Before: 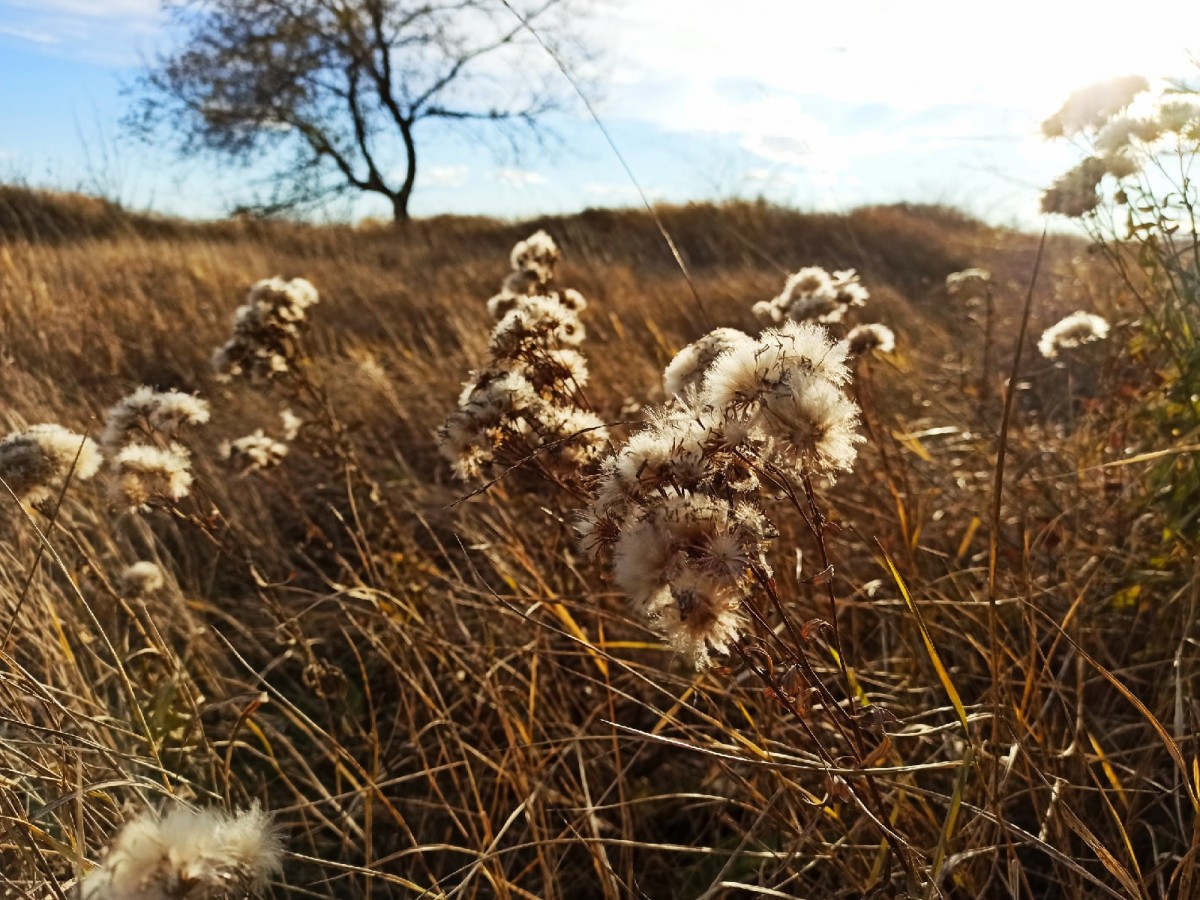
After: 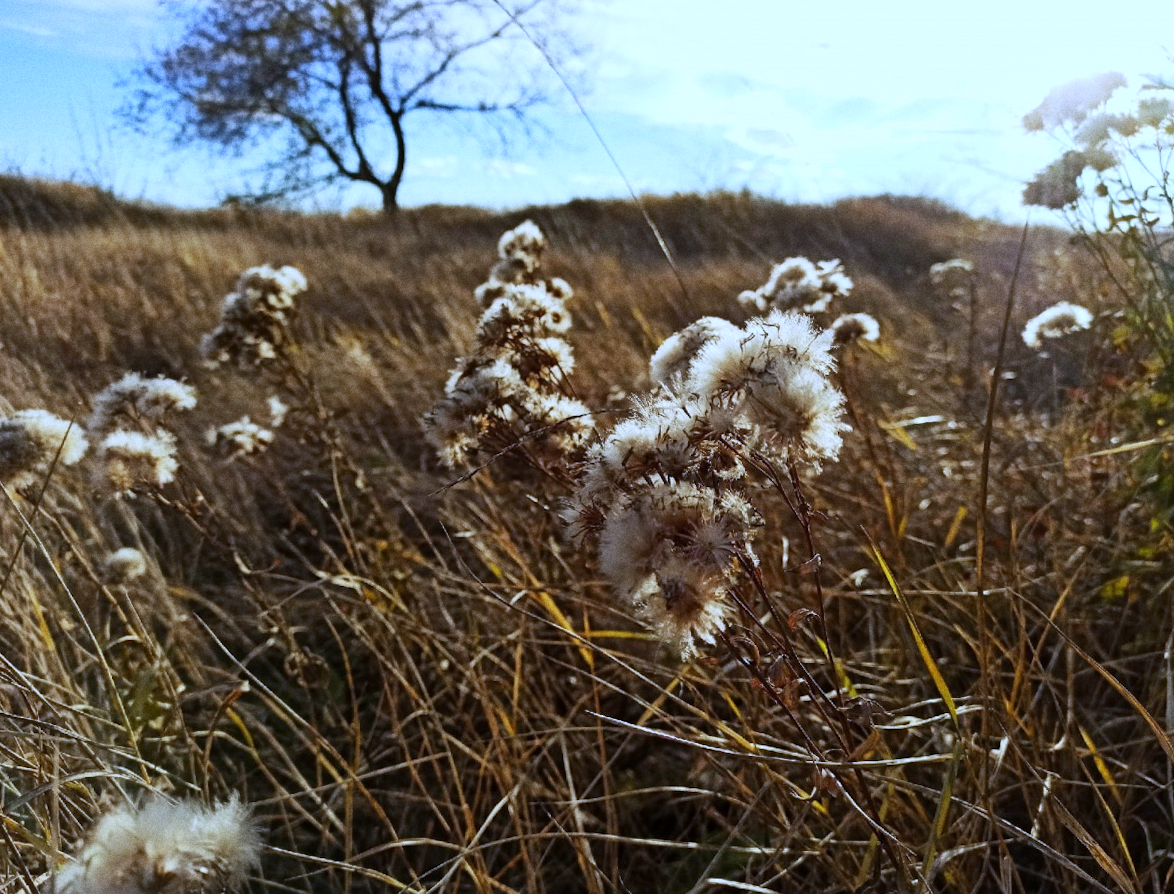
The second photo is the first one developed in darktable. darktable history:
white balance: red 0.871, blue 1.249
local contrast: mode bilateral grid, contrast 10, coarseness 25, detail 115%, midtone range 0.2
grain: coarseness 22.88 ISO
rotate and perspective: rotation 0.226°, lens shift (vertical) -0.042, crop left 0.023, crop right 0.982, crop top 0.006, crop bottom 0.994
